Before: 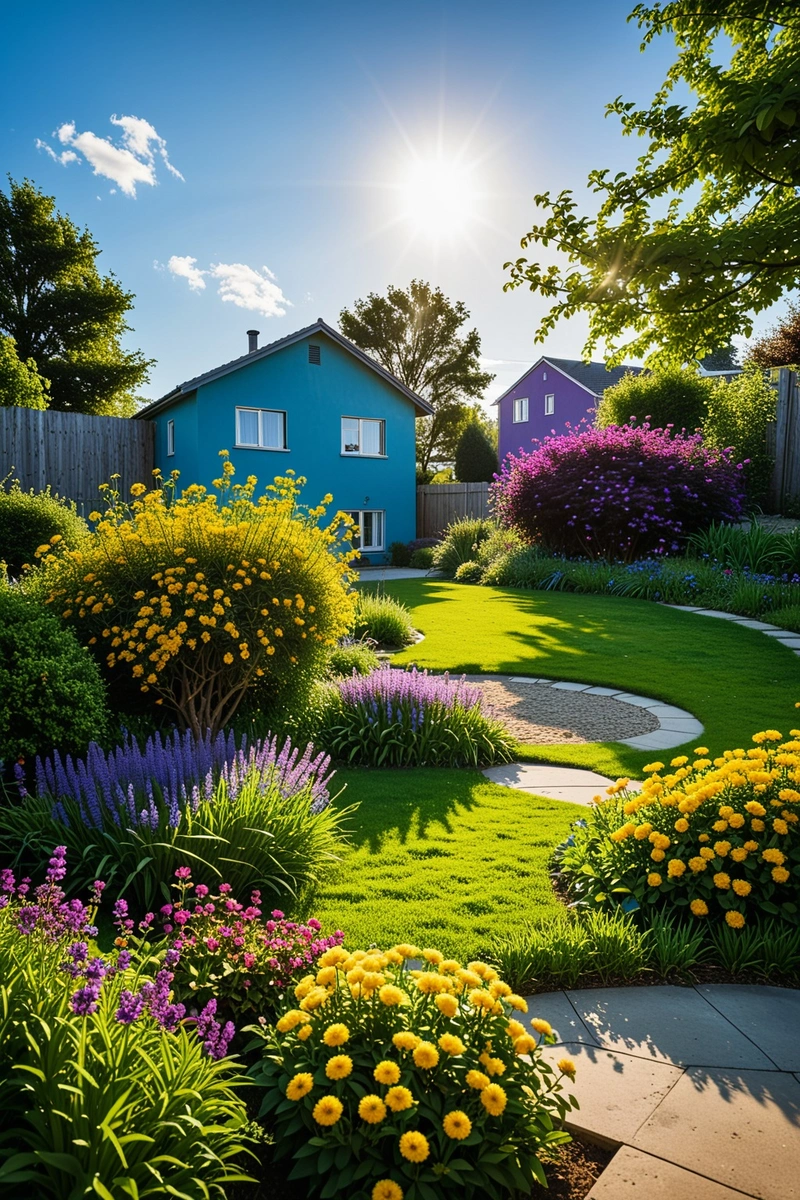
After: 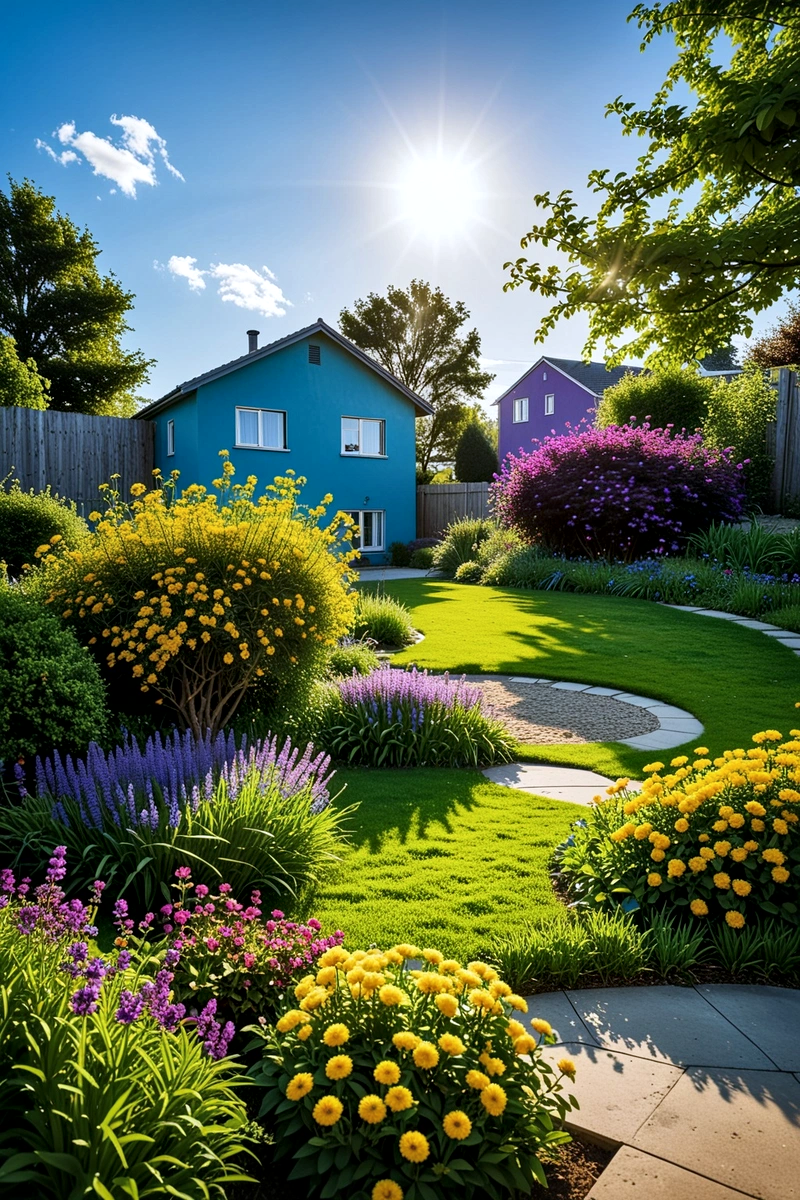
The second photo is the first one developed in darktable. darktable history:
white balance: red 0.976, blue 1.04
local contrast: mode bilateral grid, contrast 20, coarseness 50, detail 140%, midtone range 0.2
